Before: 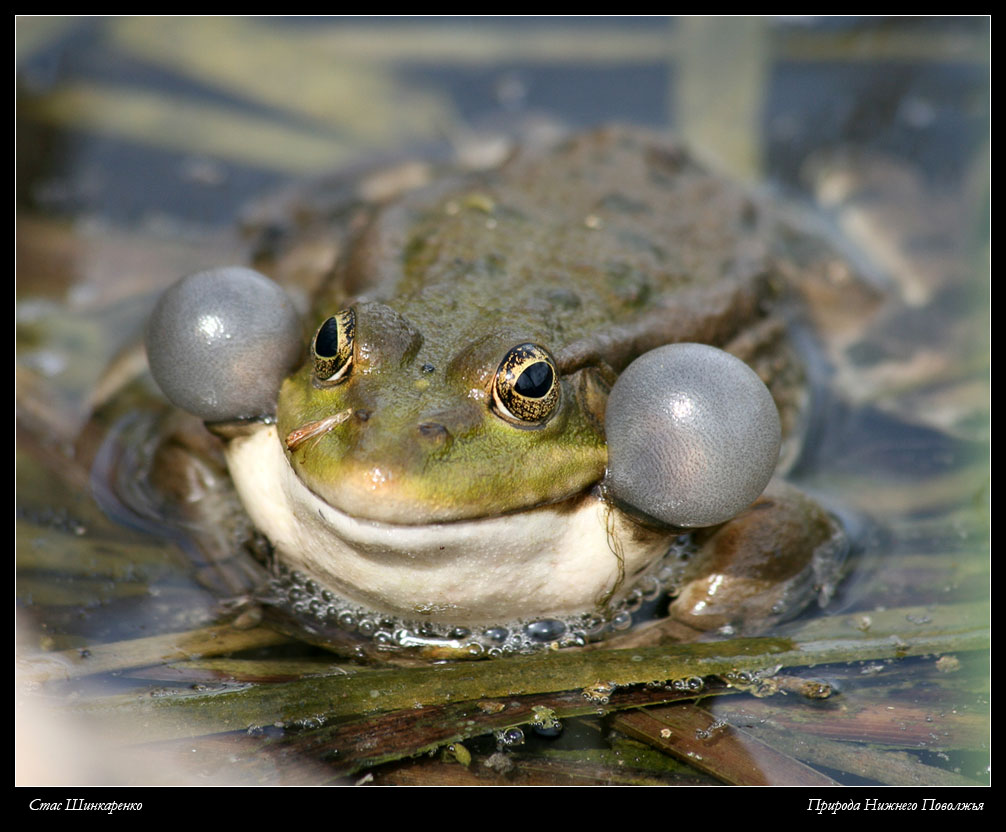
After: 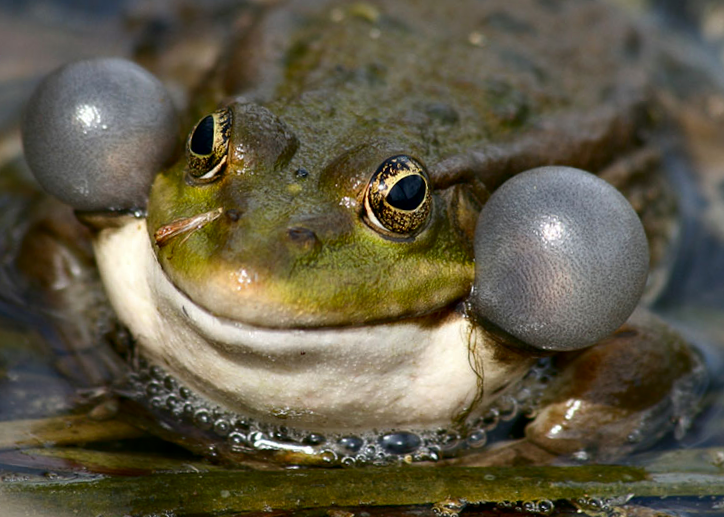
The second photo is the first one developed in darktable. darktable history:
crop and rotate: angle -4.08°, left 9.928%, top 20.69%, right 12.017%, bottom 11.964%
exposure: compensate exposure bias true, compensate highlight preservation false
contrast brightness saturation: brightness -0.208, saturation 0.081
